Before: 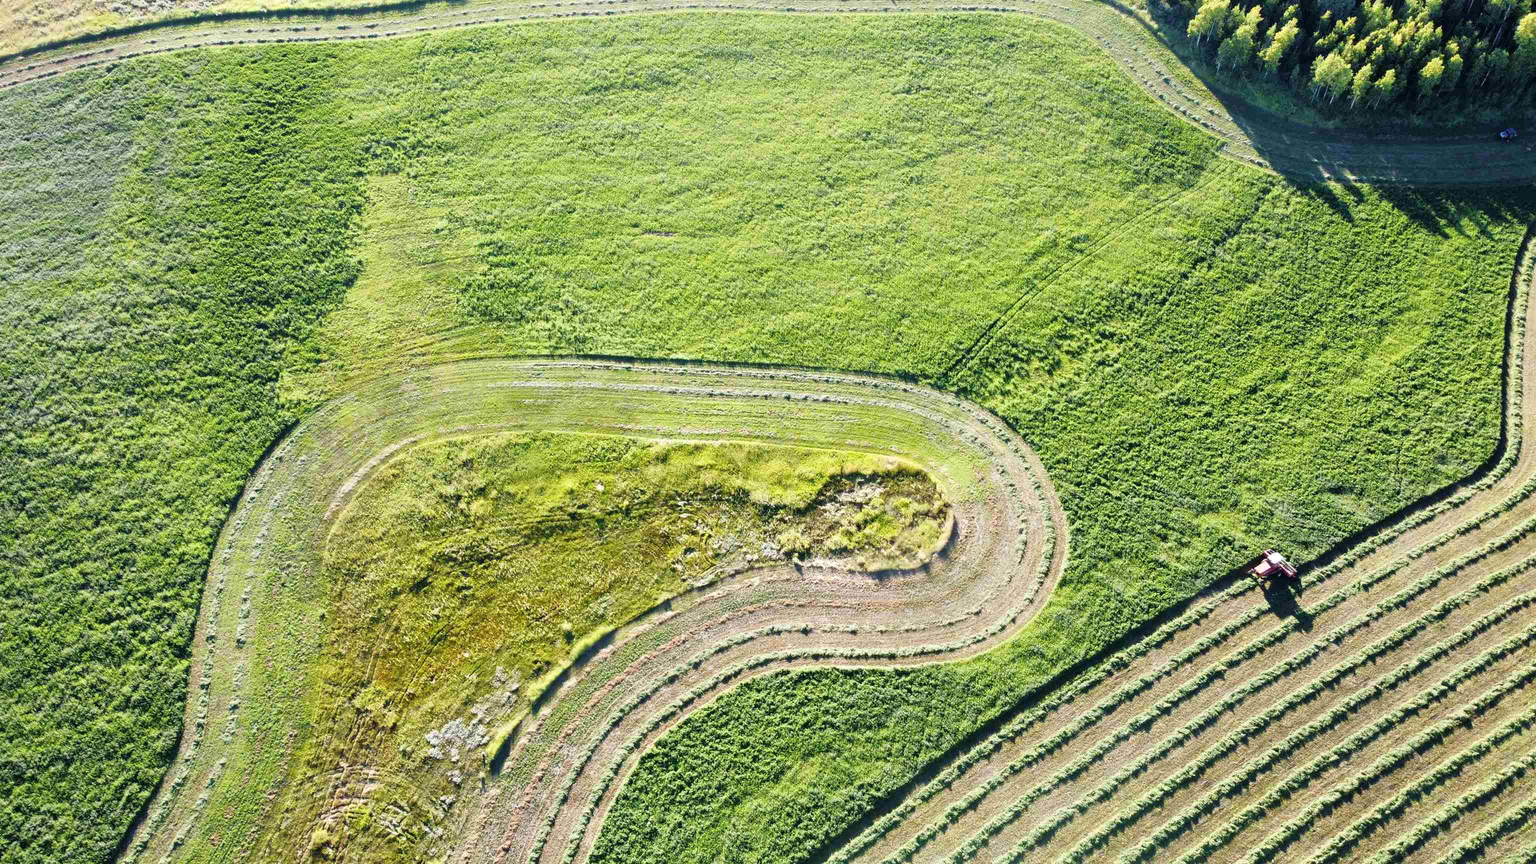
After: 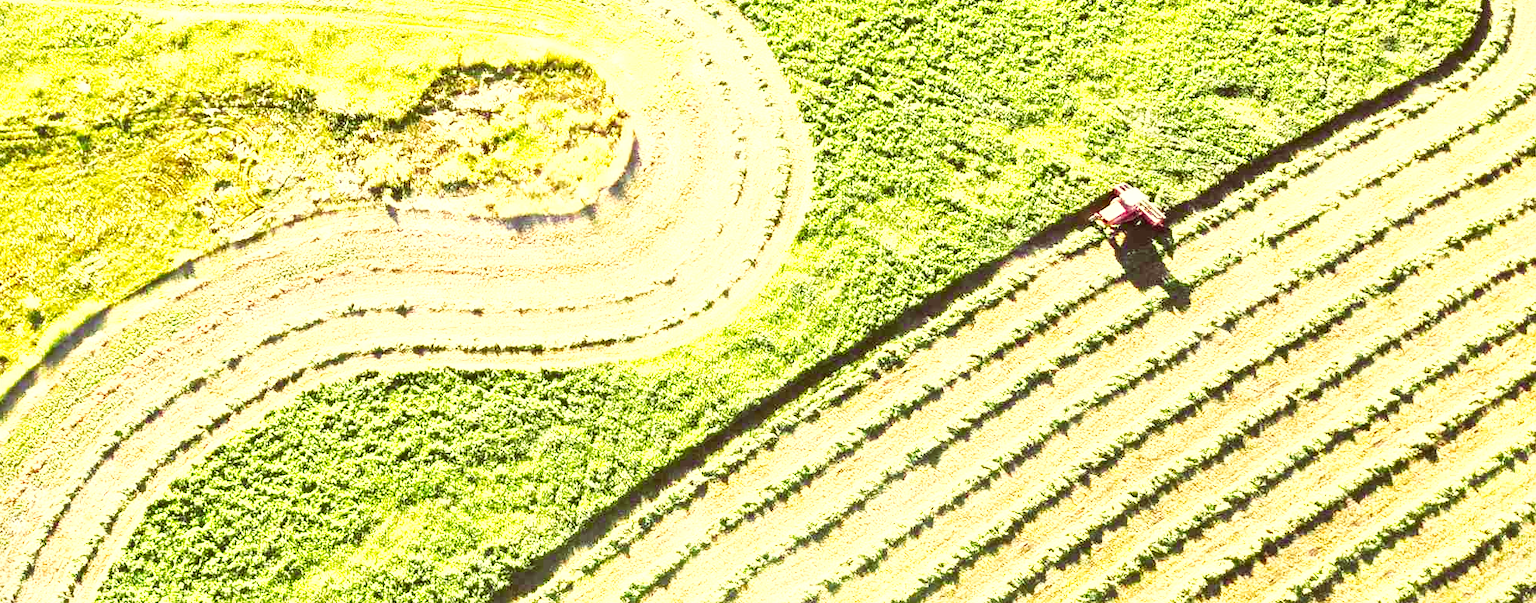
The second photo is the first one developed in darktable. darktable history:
vignetting: fall-off start 100.3%, unbound false
crop and rotate: left 35.576%, top 49.995%, bottom 4.928%
exposure: black level correction -0.002, exposure 1.341 EV, compensate highlight preservation false
base curve: curves: ch0 [(0, 0) (0.579, 0.807) (1, 1)], preserve colors none
color correction: highlights a* 1.06, highlights b* 23.91, shadows a* 15.42, shadows b* 24.38
